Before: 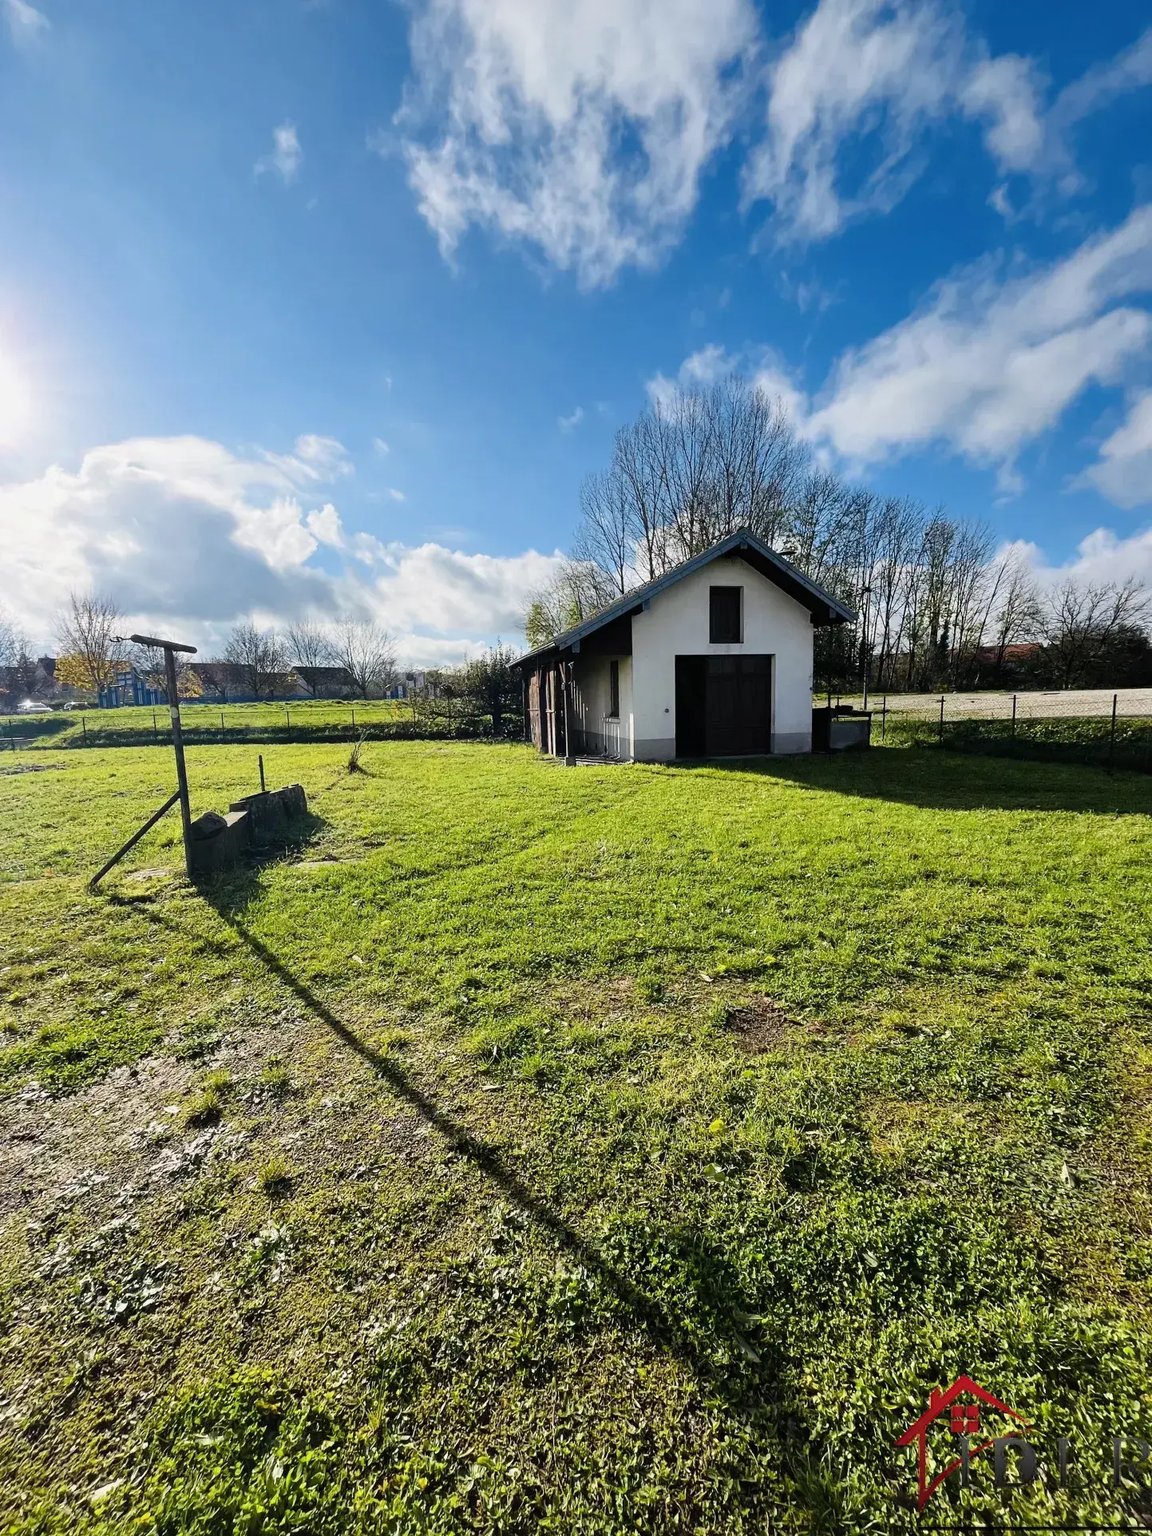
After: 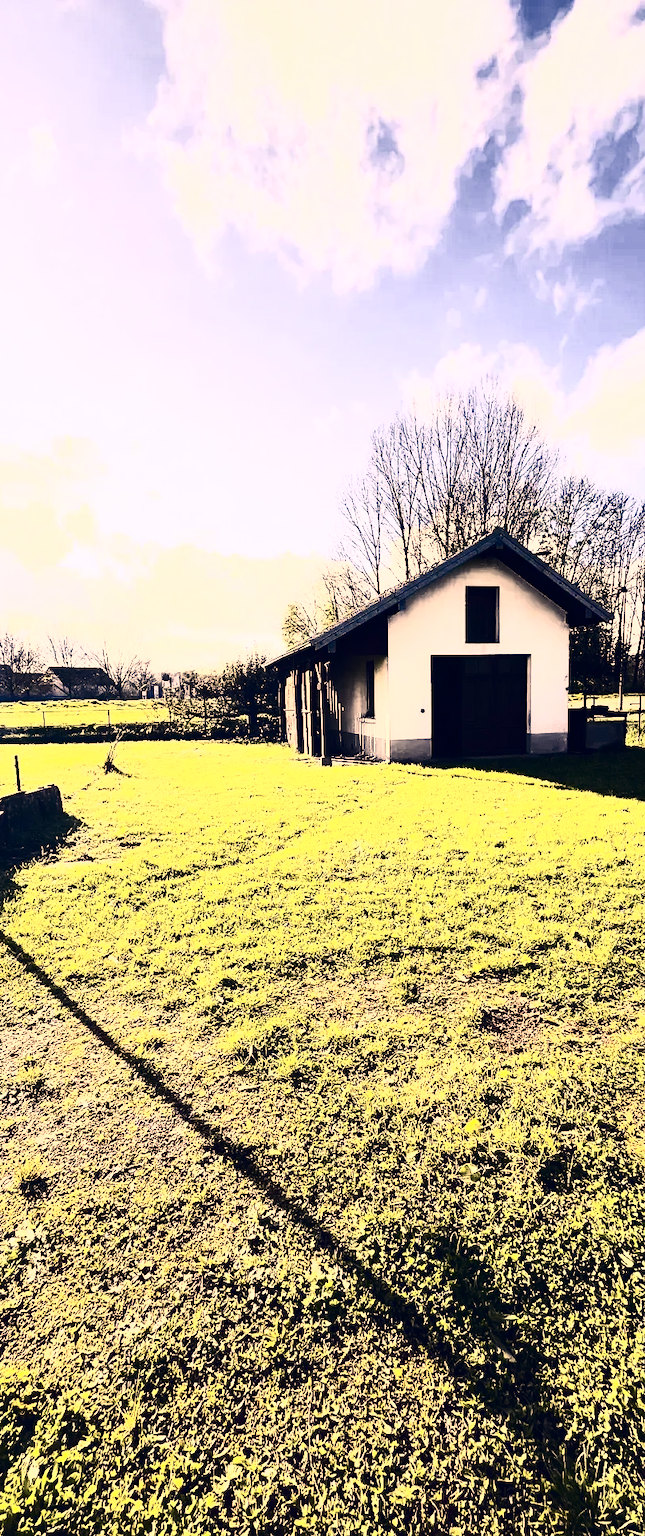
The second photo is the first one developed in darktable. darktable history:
color correction: highlights a* 20.02, highlights b* 27.65, shadows a* 3.46, shadows b* -17.03, saturation 0.748
crop: left 21.258%, right 22.646%
exposure: black level correction 0, exposure 0.679 EV, compensate highlight preservation false
contrast brightness saturation: contrast 0.915, brightness 0.202
